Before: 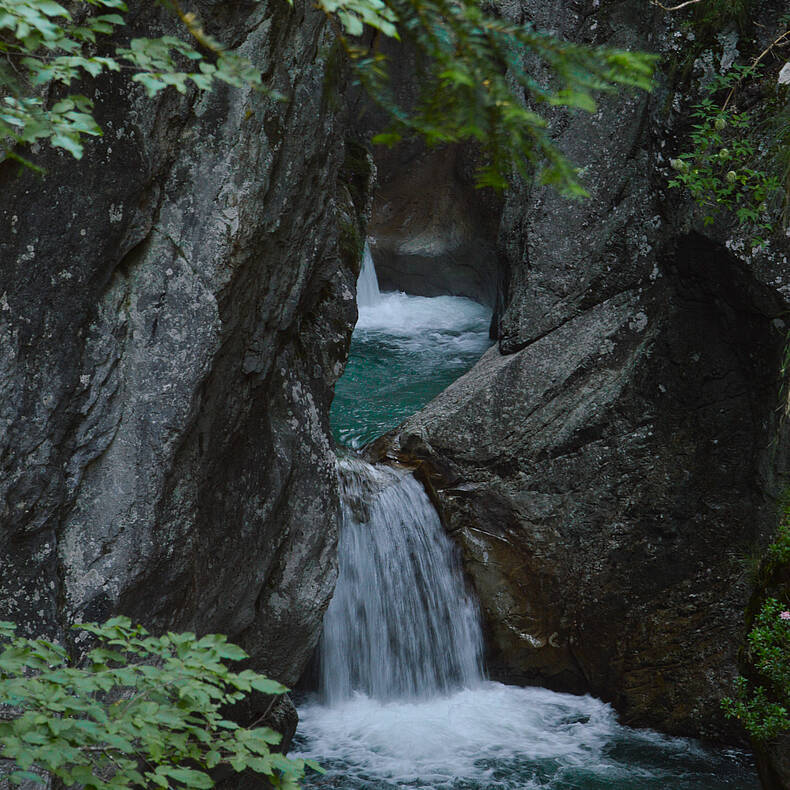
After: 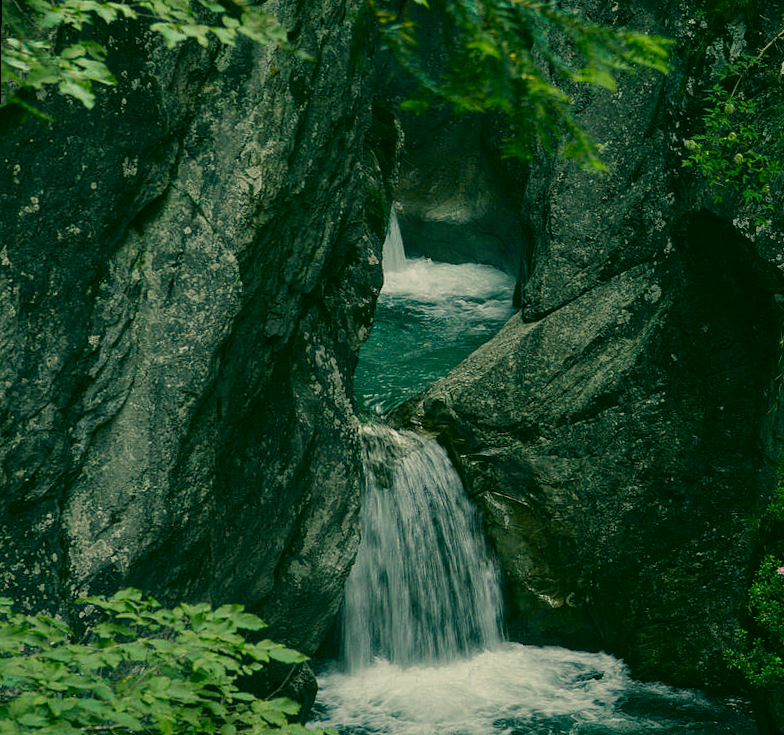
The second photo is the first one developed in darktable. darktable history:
rotate and perspective: rotation 0.679°, lens shift (horizontal) 0.136, crop left 0.009, crop right 0.991, crop top 0.078, crop bottom 0.95
color correction: highlights a* 5.62, highlights b* 33.57, shadows a* -25.86, shadows b* 4.02
local contrast: on, module defaults
contrast brightness saturation: contrast 0.05
